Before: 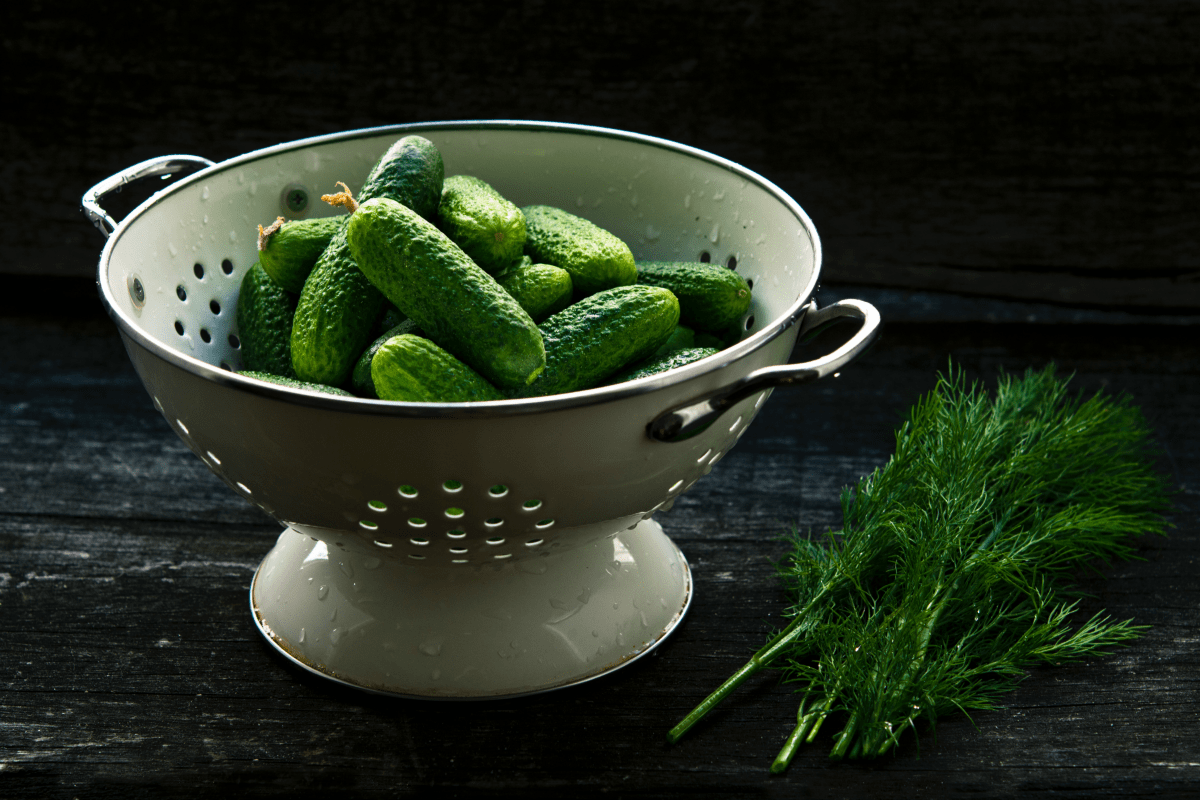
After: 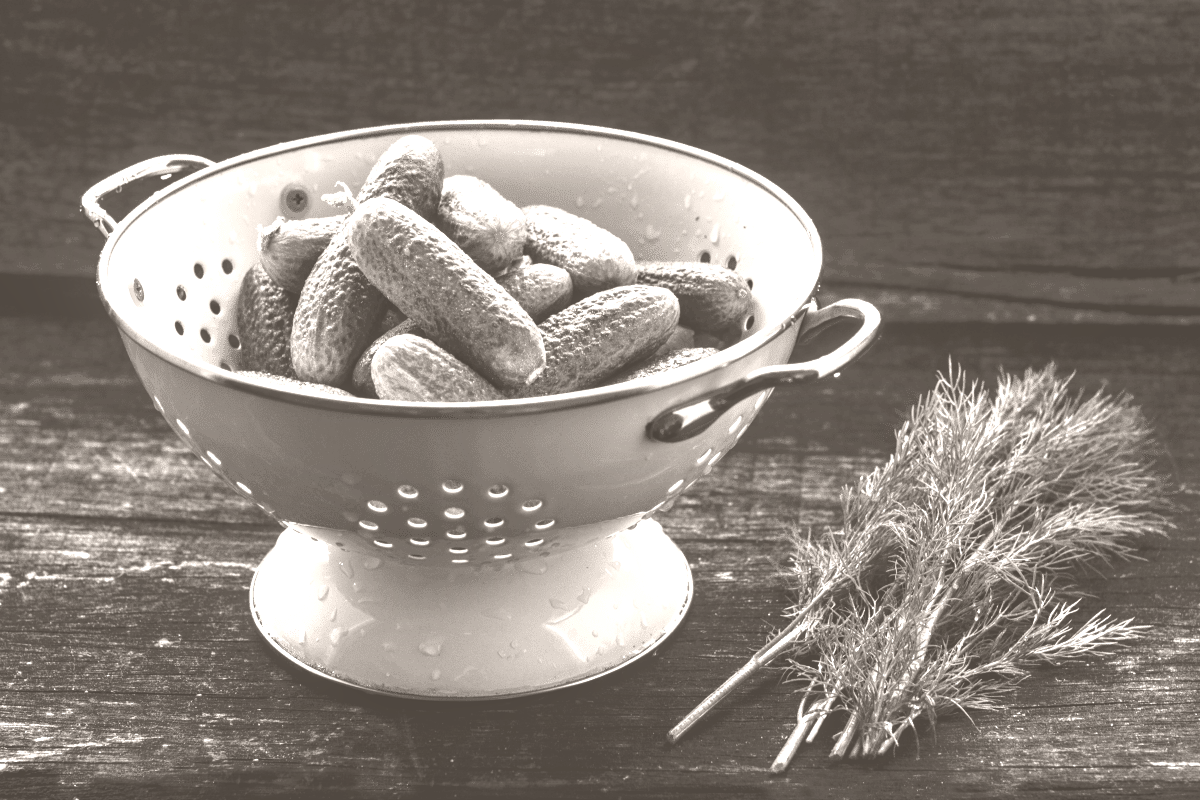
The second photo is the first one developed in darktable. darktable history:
local contrast: on, module defaults
shadows and highlights: radius 133.83, soften with gaussian
white balance: red 0.982, blue 1.018
colorize: hue 34.49°, saturation 35.33%, source mix 100%, lightness 55%, version 1
